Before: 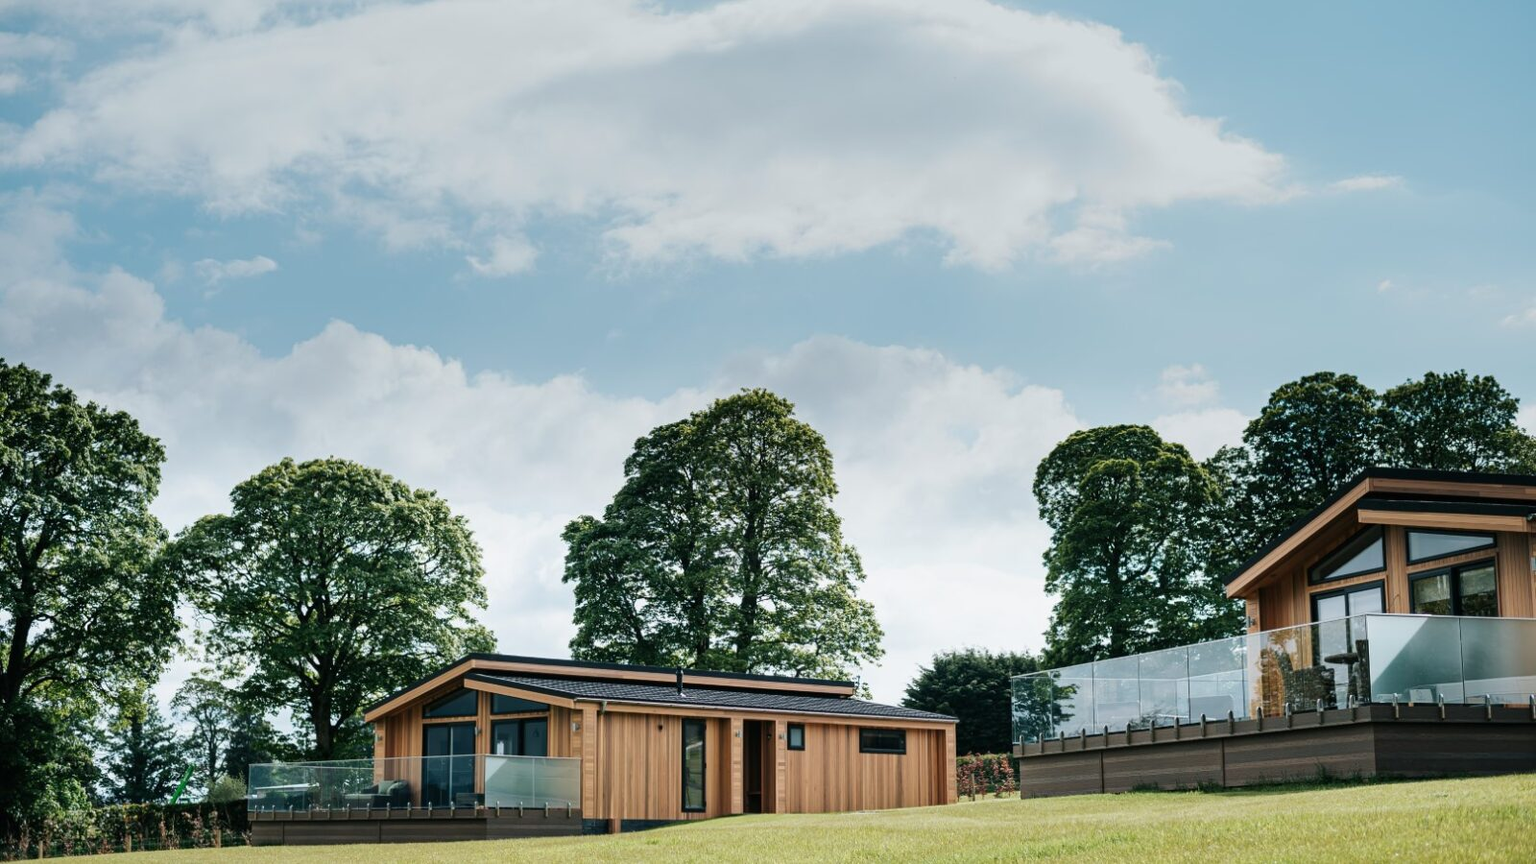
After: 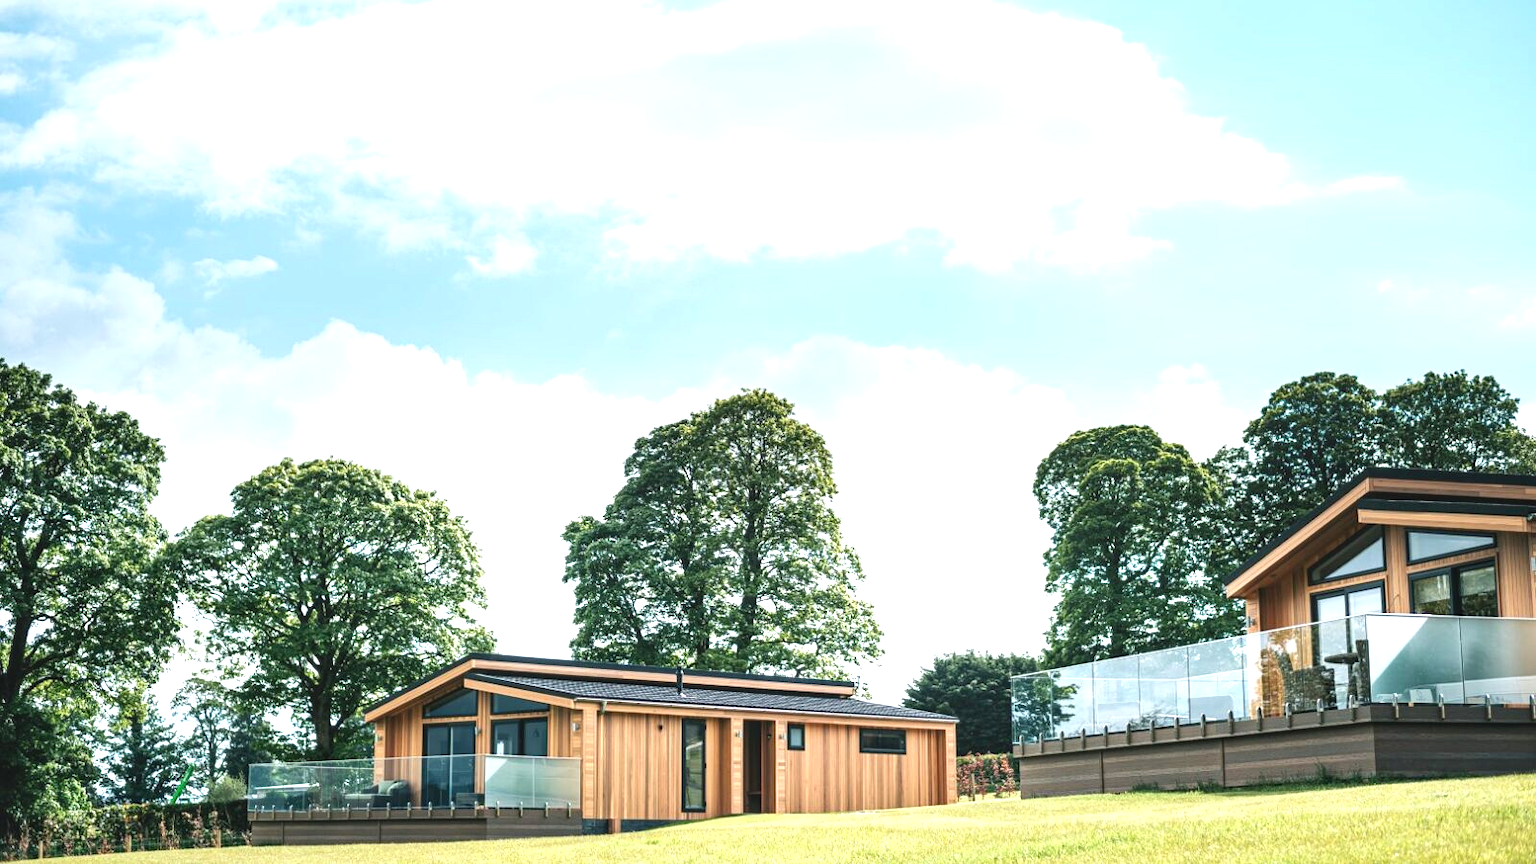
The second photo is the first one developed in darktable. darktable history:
exposure: black level correction 0, exposure 1.103 EV, compensate highlight preservation false
local contrast: detail 109%
